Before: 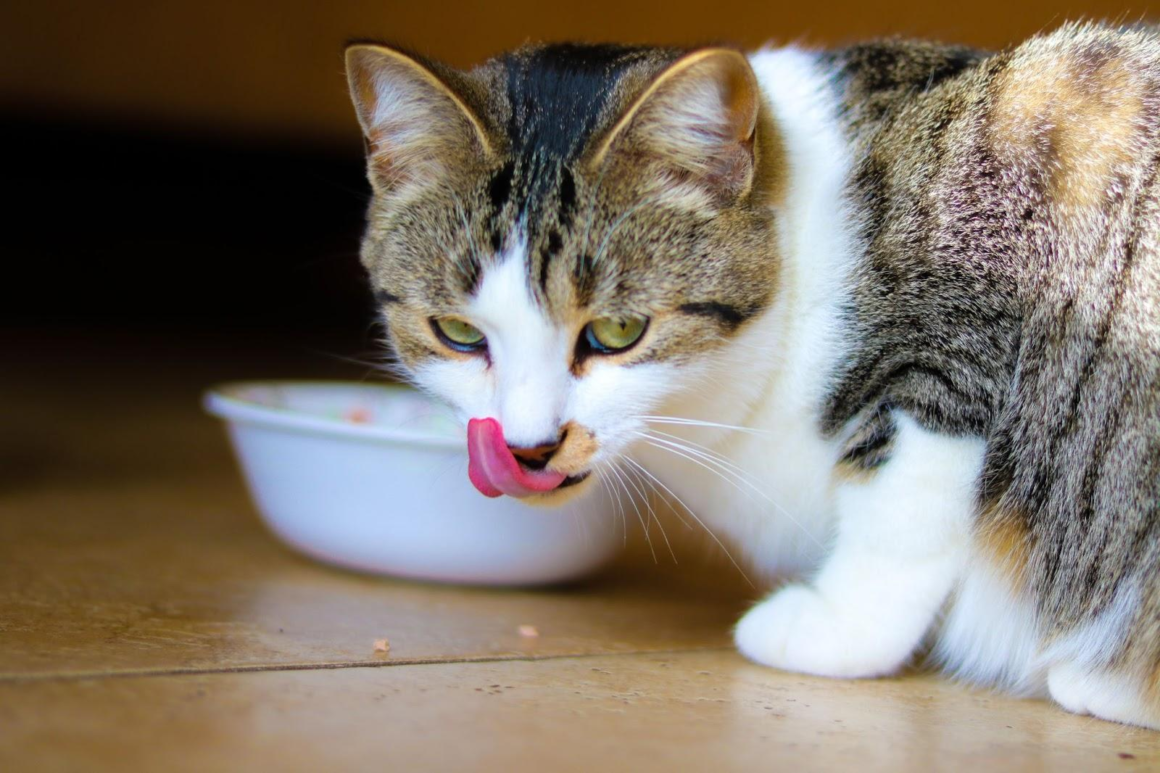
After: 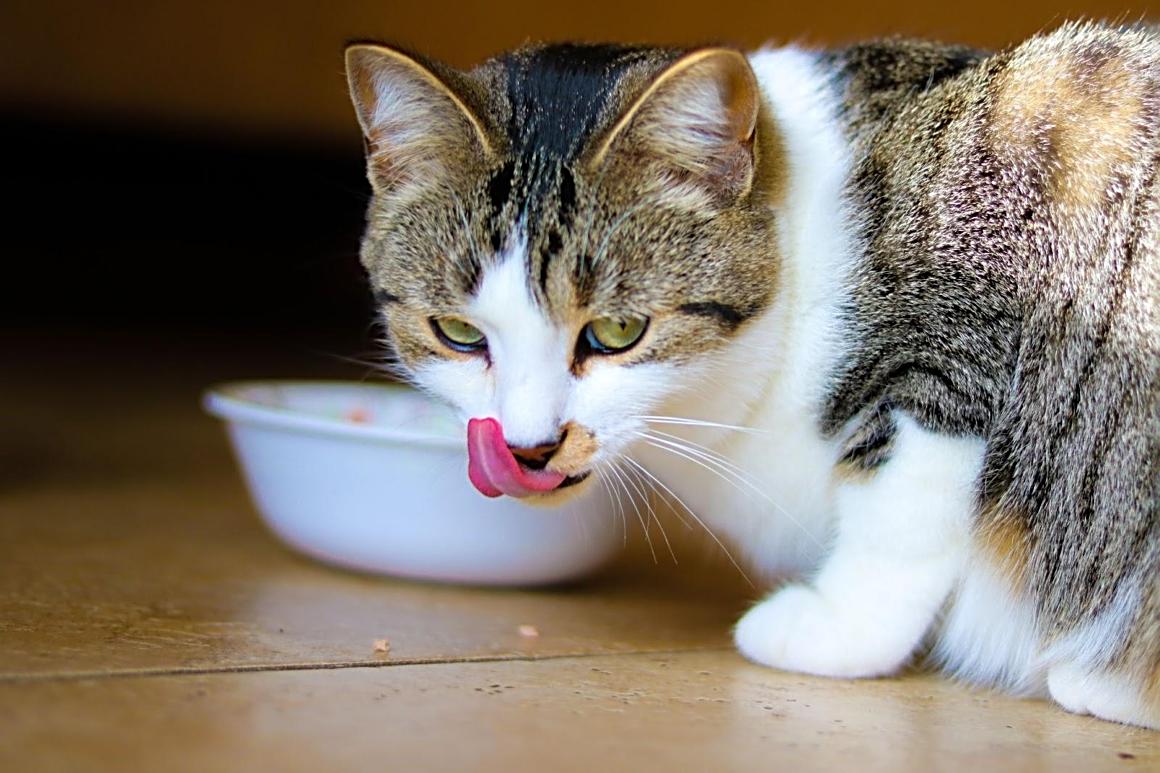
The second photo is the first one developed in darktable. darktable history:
sharpen: radius 2.676, amount 0.669
